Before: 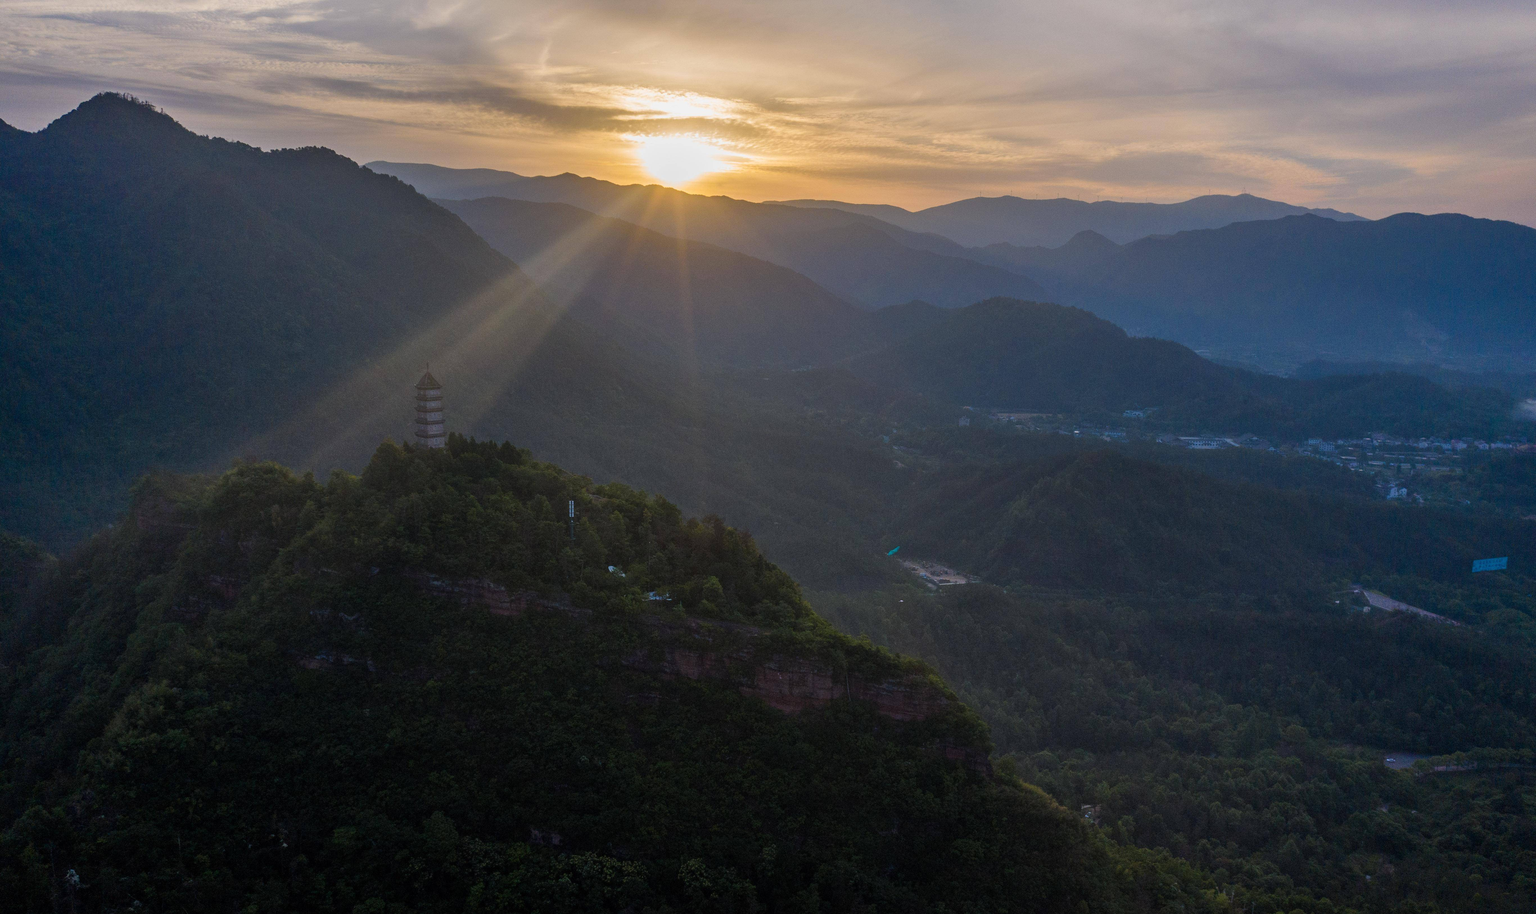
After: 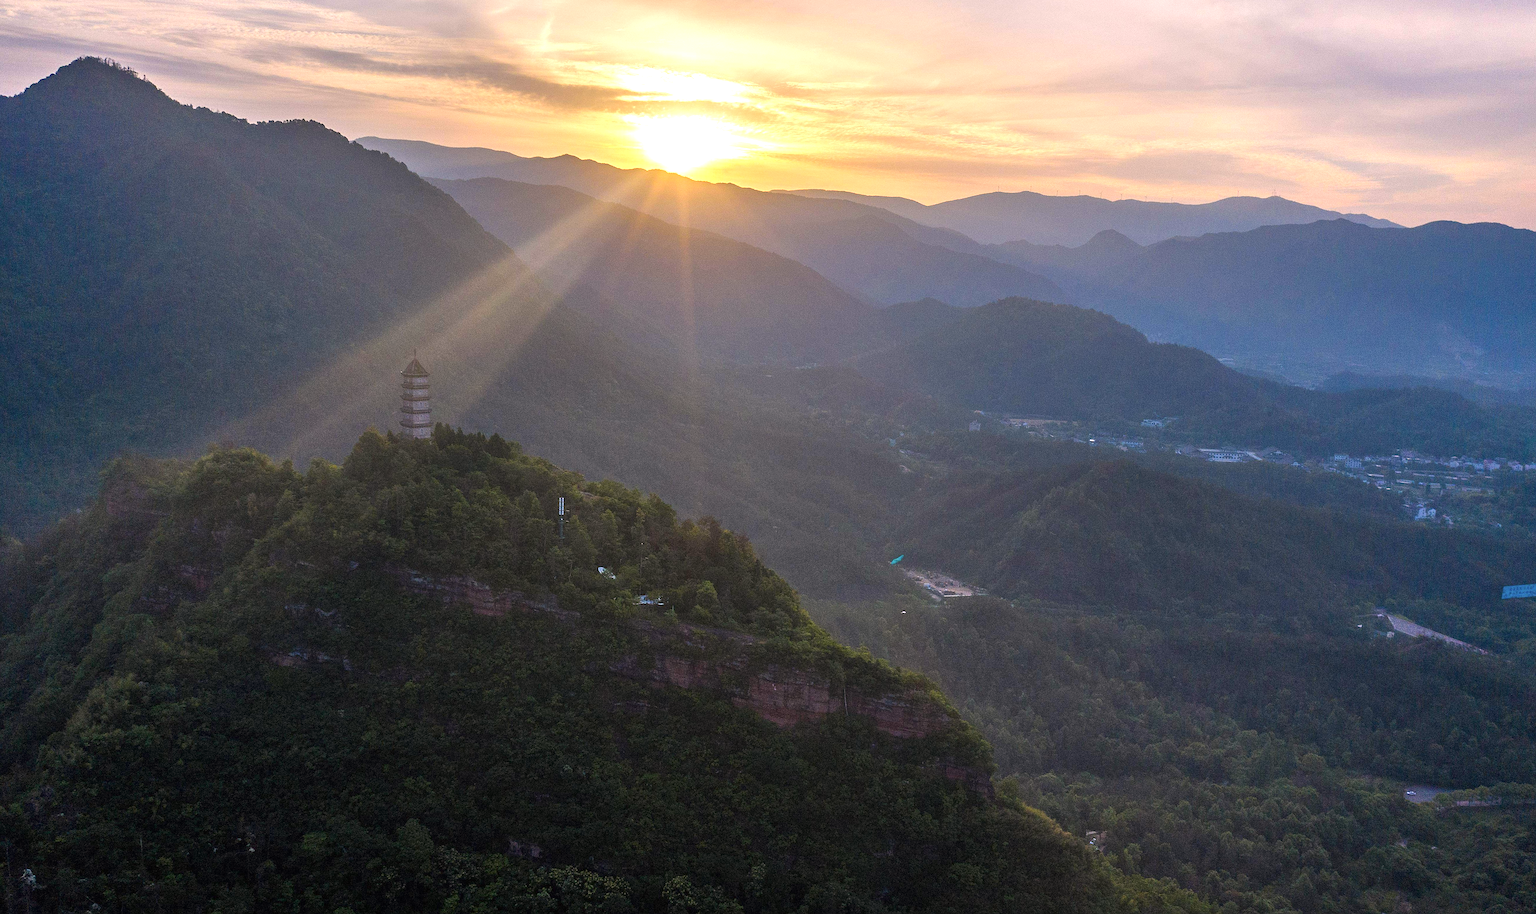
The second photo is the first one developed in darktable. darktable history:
sharpen: on, module defaults
exposure: black level correction 0, exposure 1.02 EV, compensate exposure bias true, compensate highlight preservation false
color correction: highlights a* 5.88, highlights b* 4.78
crop and rotate: angle -1.6°
